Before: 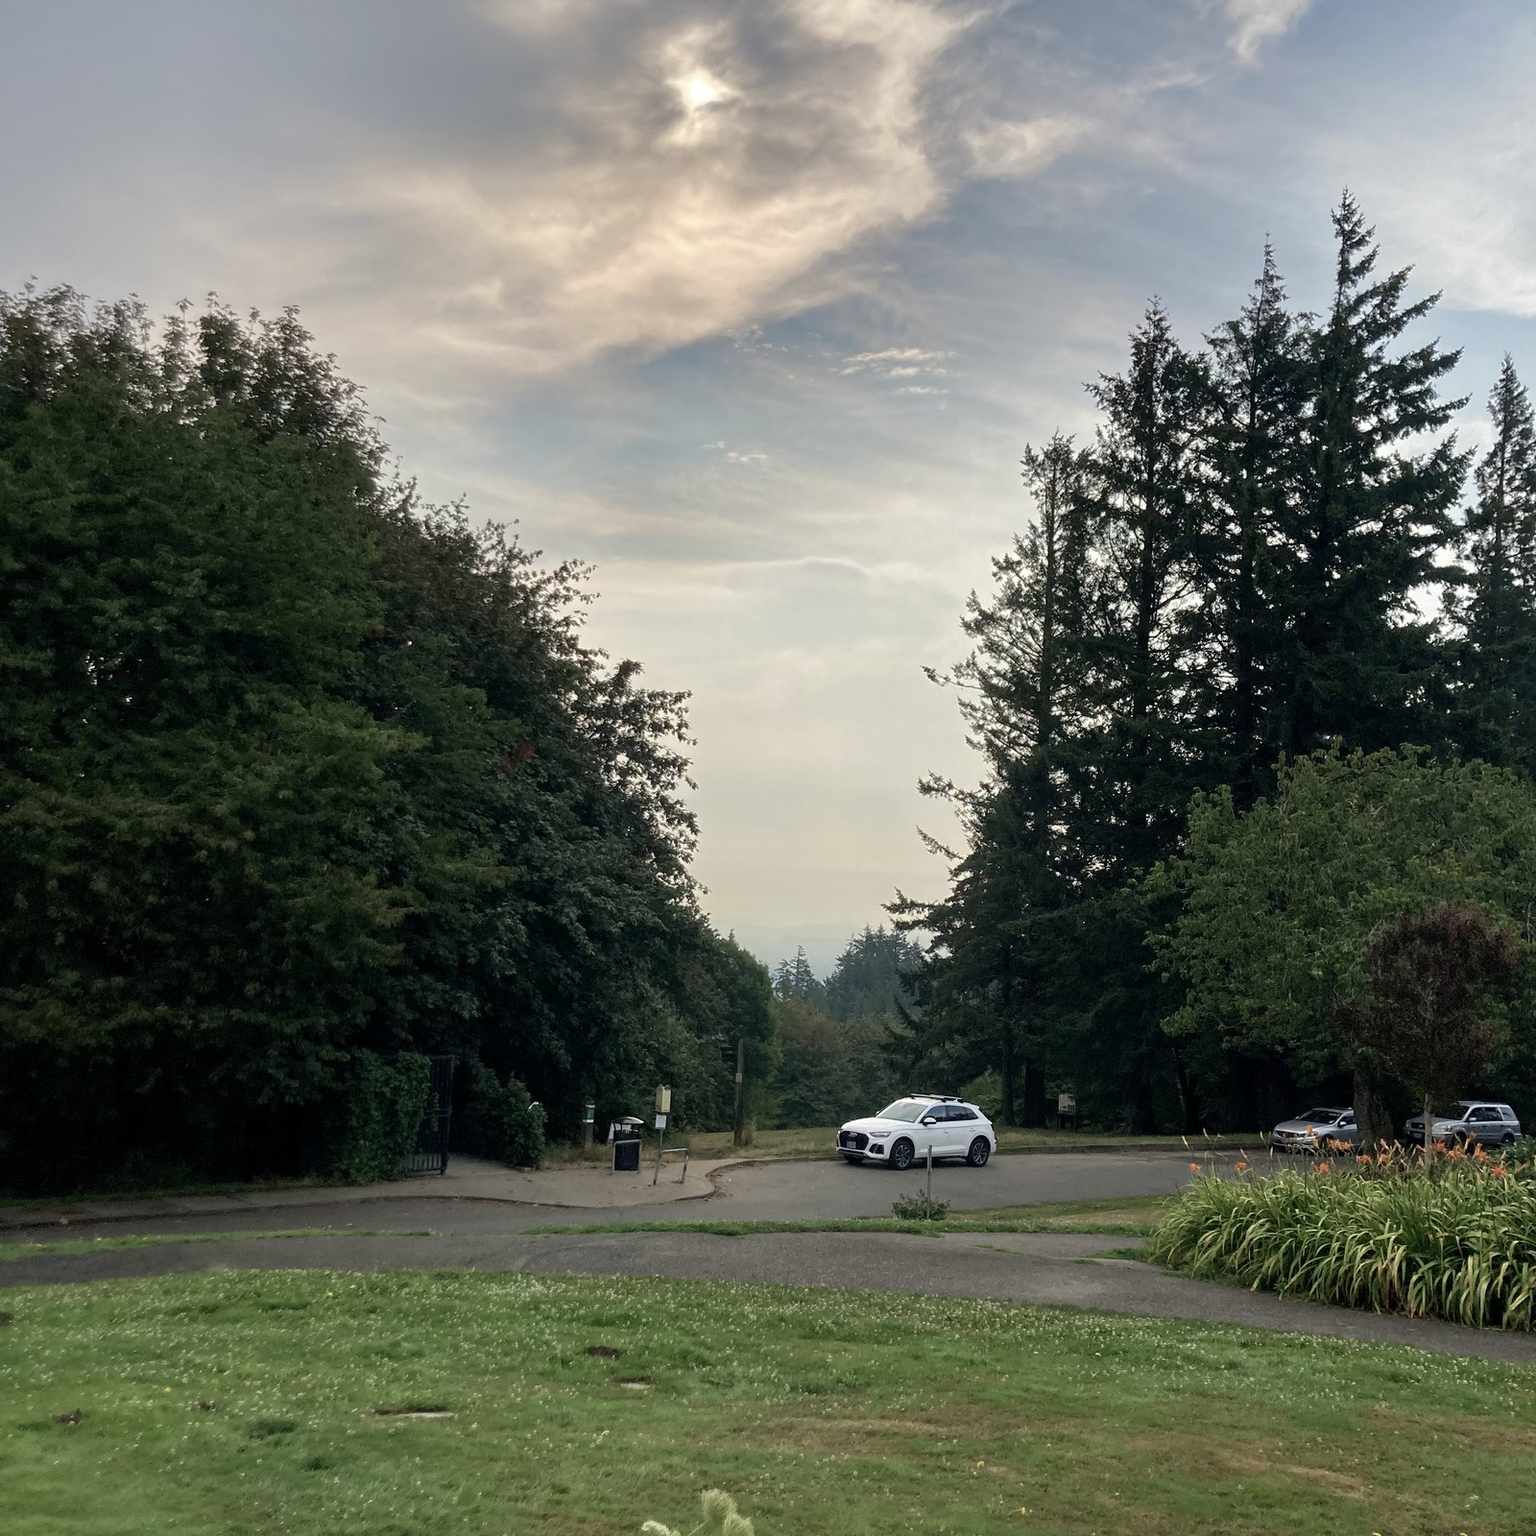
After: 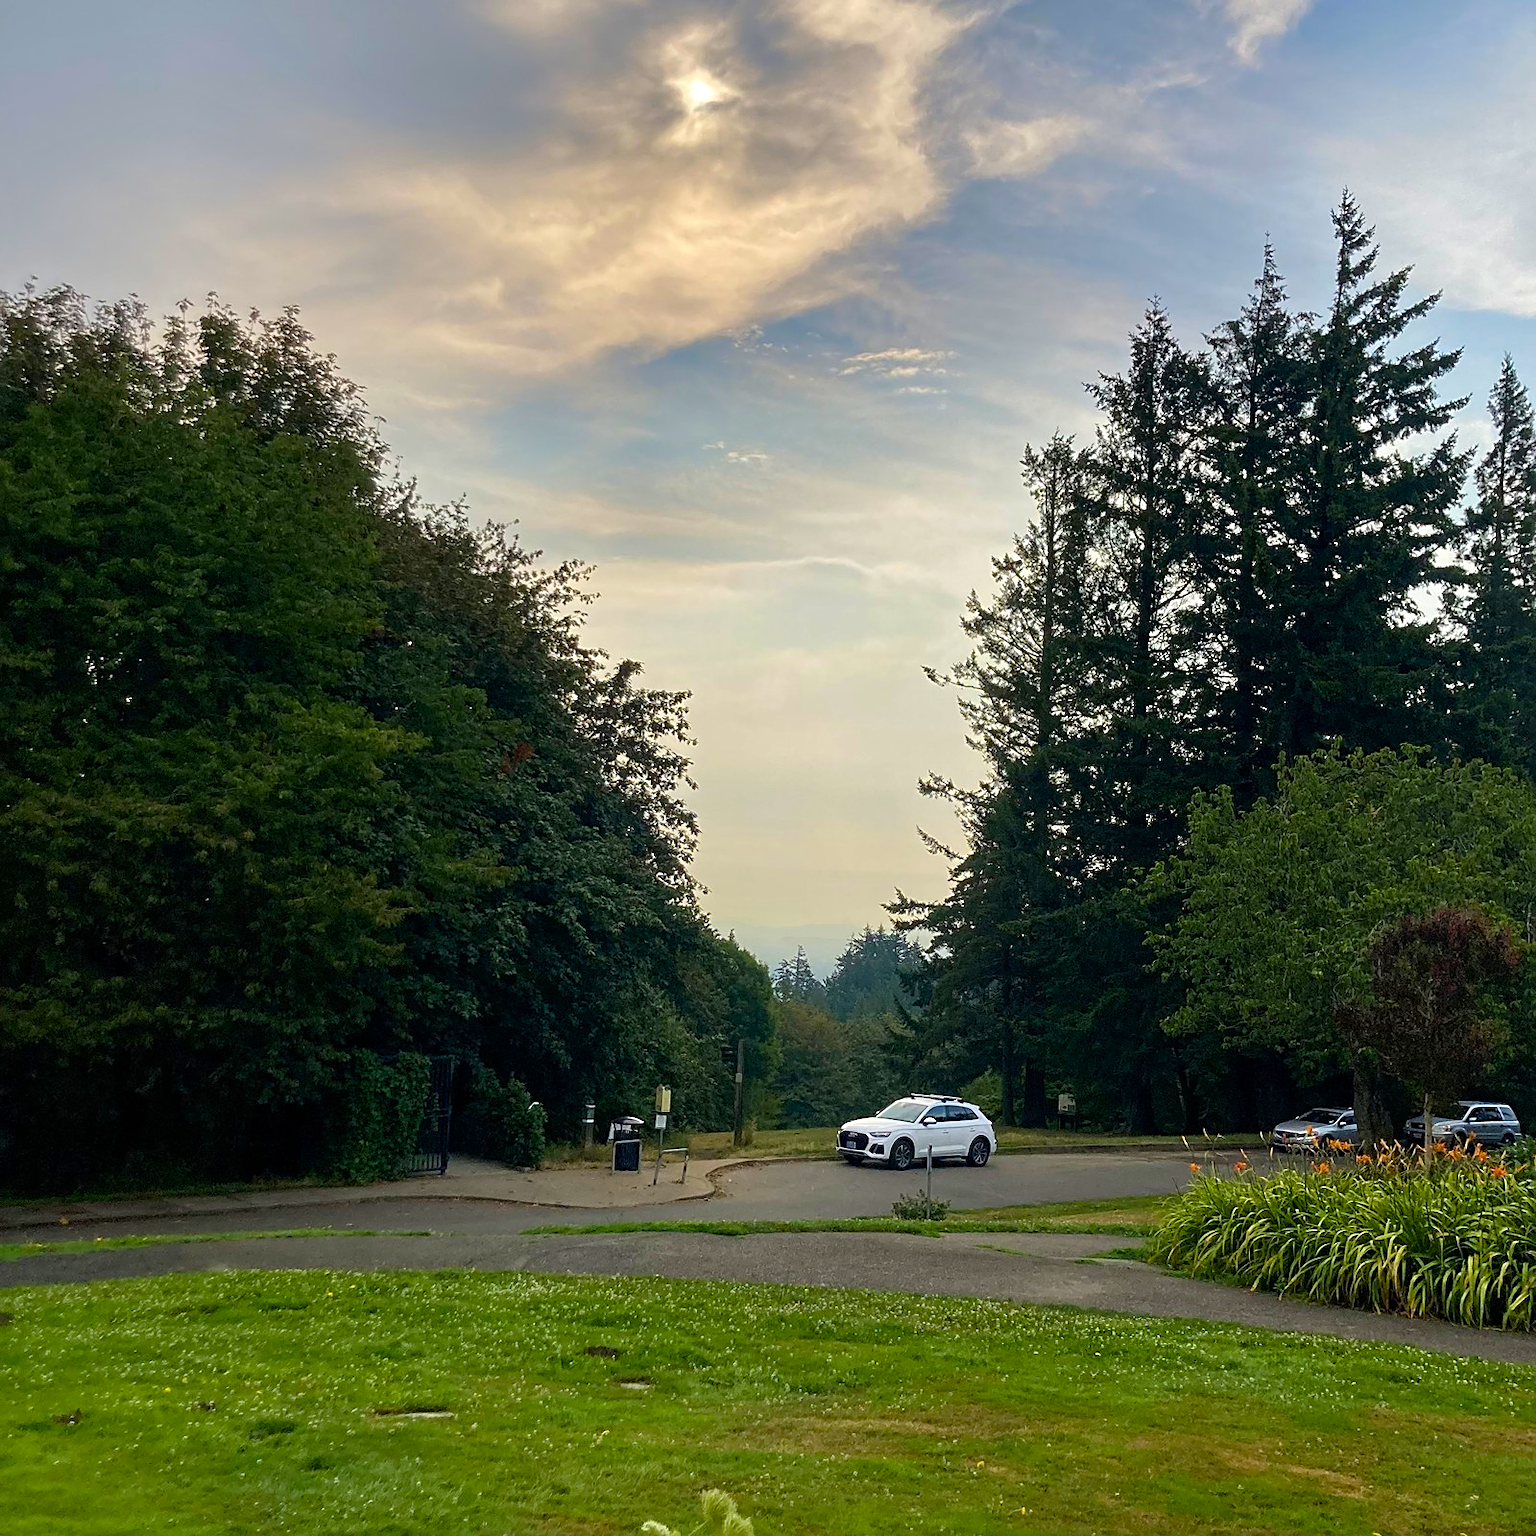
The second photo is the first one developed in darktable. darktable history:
sharpen: on, module defaults
color balance rgb: linear chroma grading › global chroma 15.436%, perceptual saturation grading › global saturation 28.247%, perceptual saturation grading › mid-tones 11.862%, perceptual saturation grading › shadows 10.468%, global vibrance 34.39%
